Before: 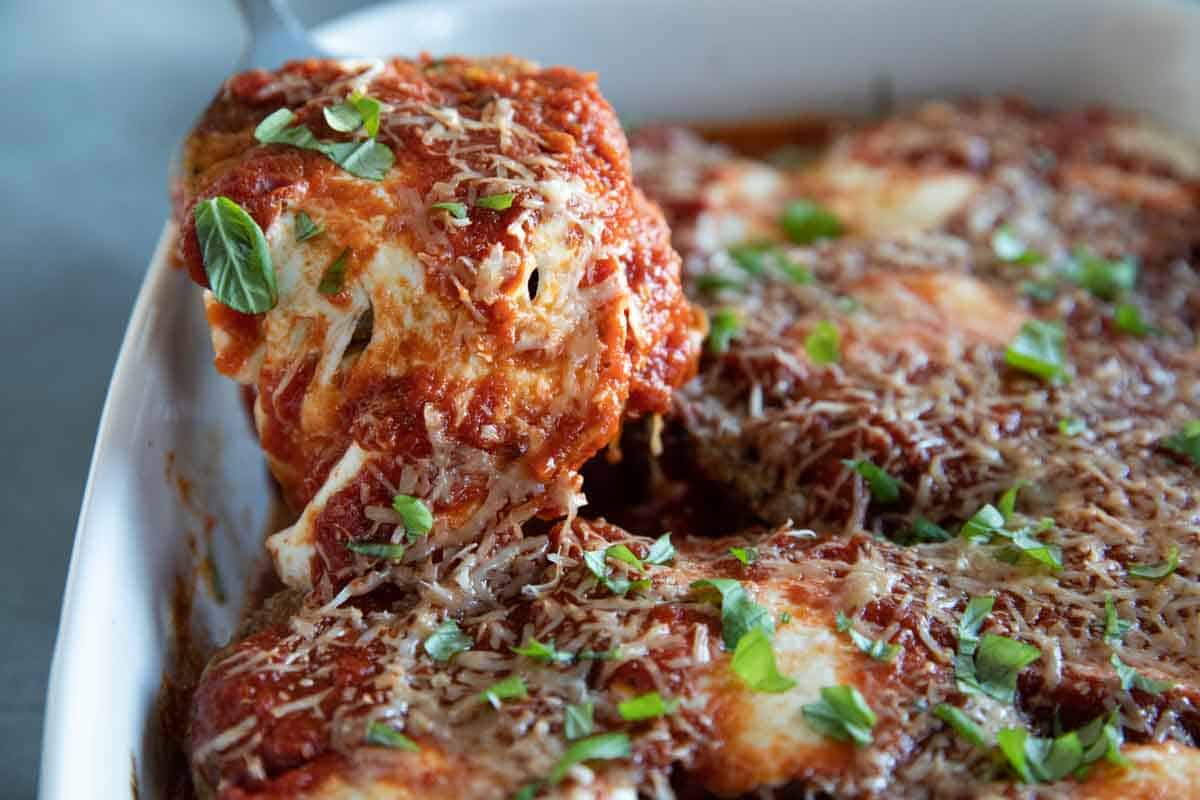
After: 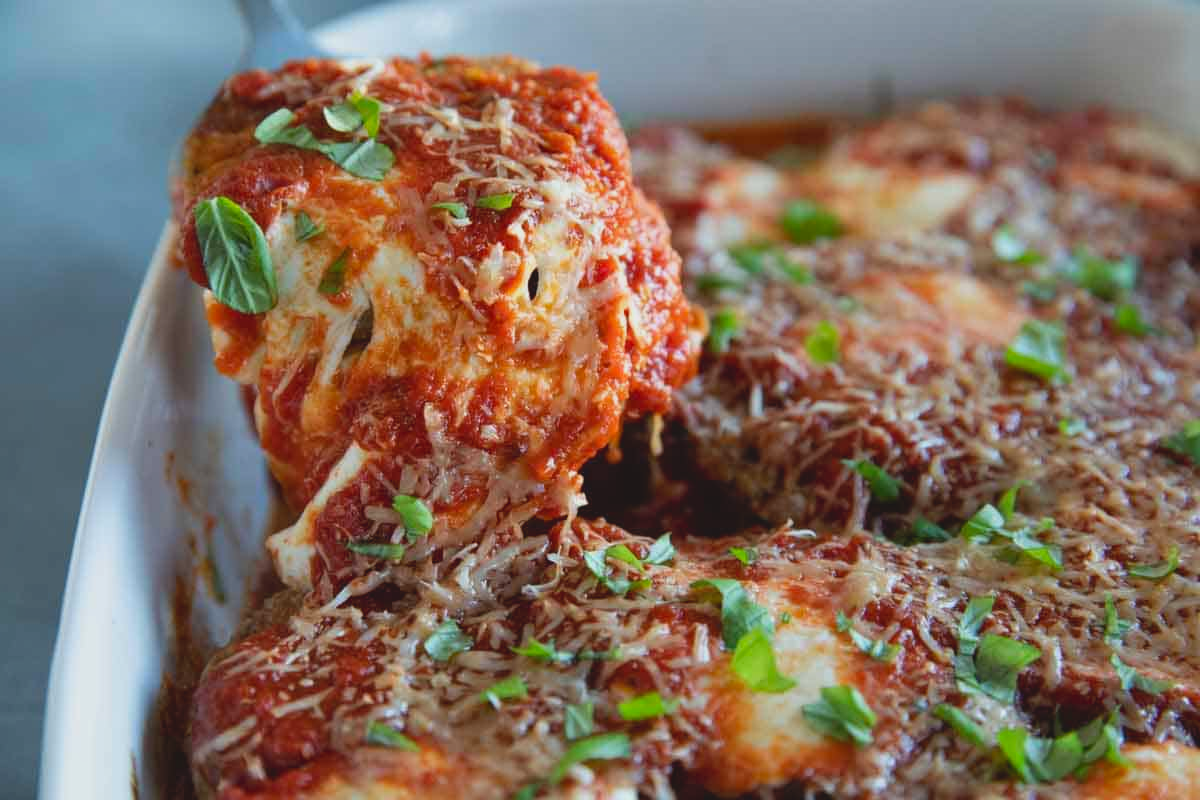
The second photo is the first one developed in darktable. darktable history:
shadows and highlights: low approximation 0.01, soften with gaussian
lowpass: radius 0.1, contrast 0.85, saturation 1.1, unbound 0
